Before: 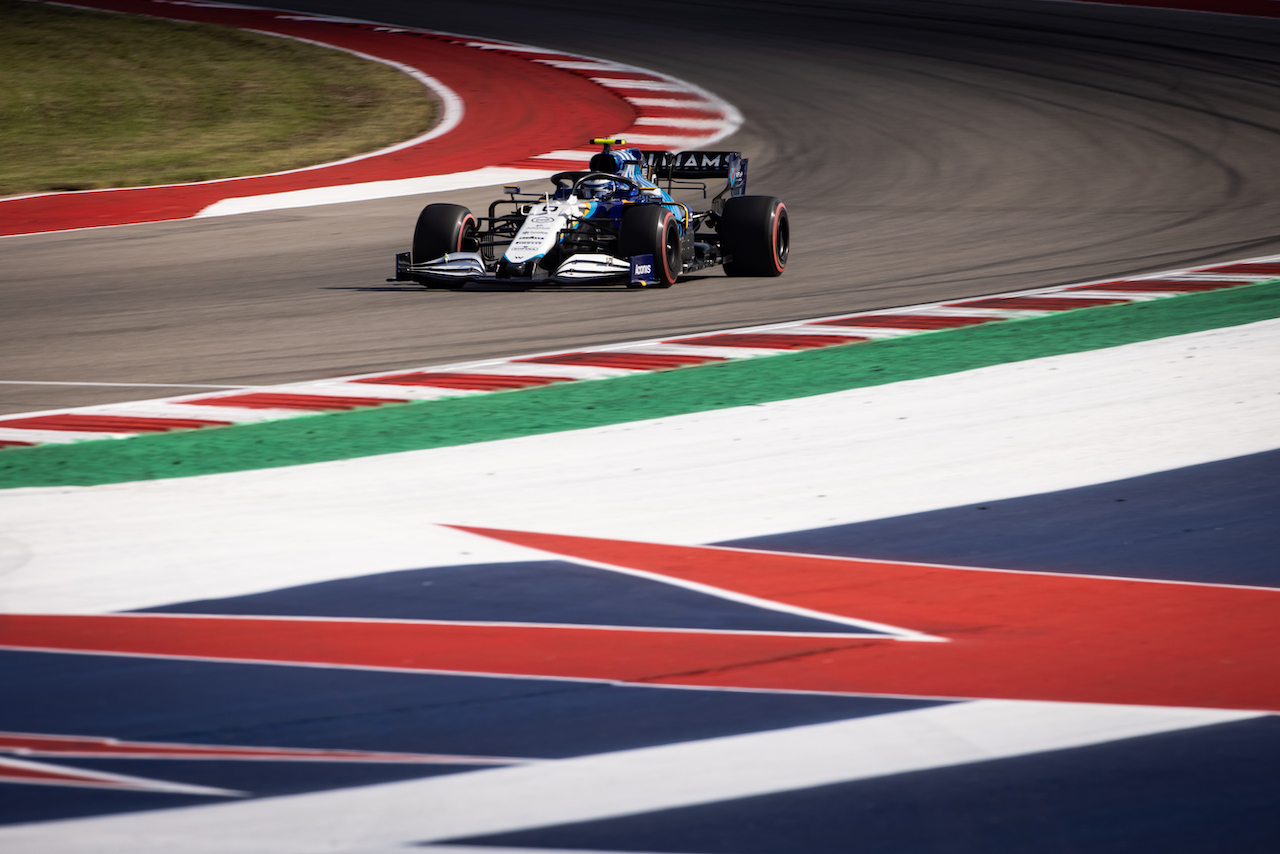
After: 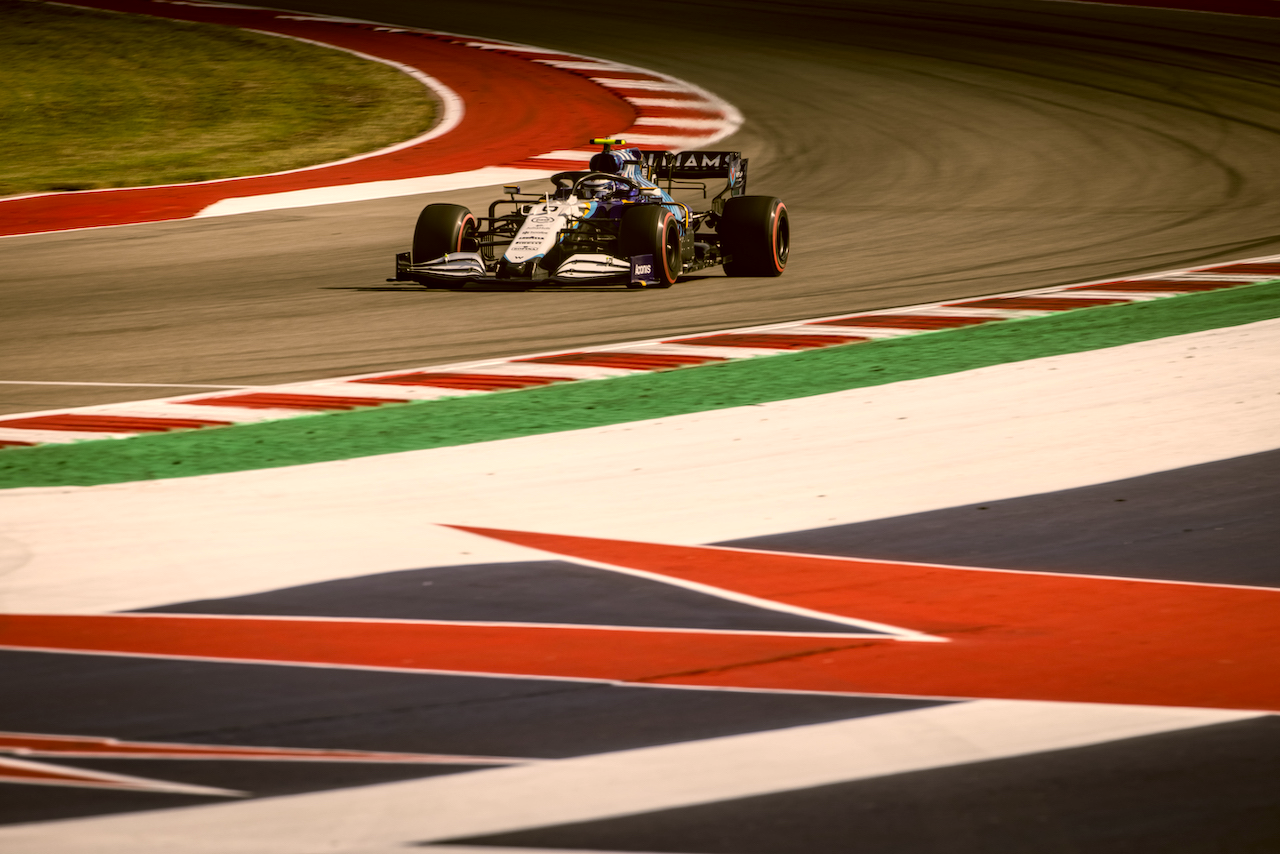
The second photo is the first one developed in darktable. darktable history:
color correction: highlights a* 8.56, highlights b* 14.95, shadows a* -0.426, shadows b* 27.18
local contrast: on, module defaults
